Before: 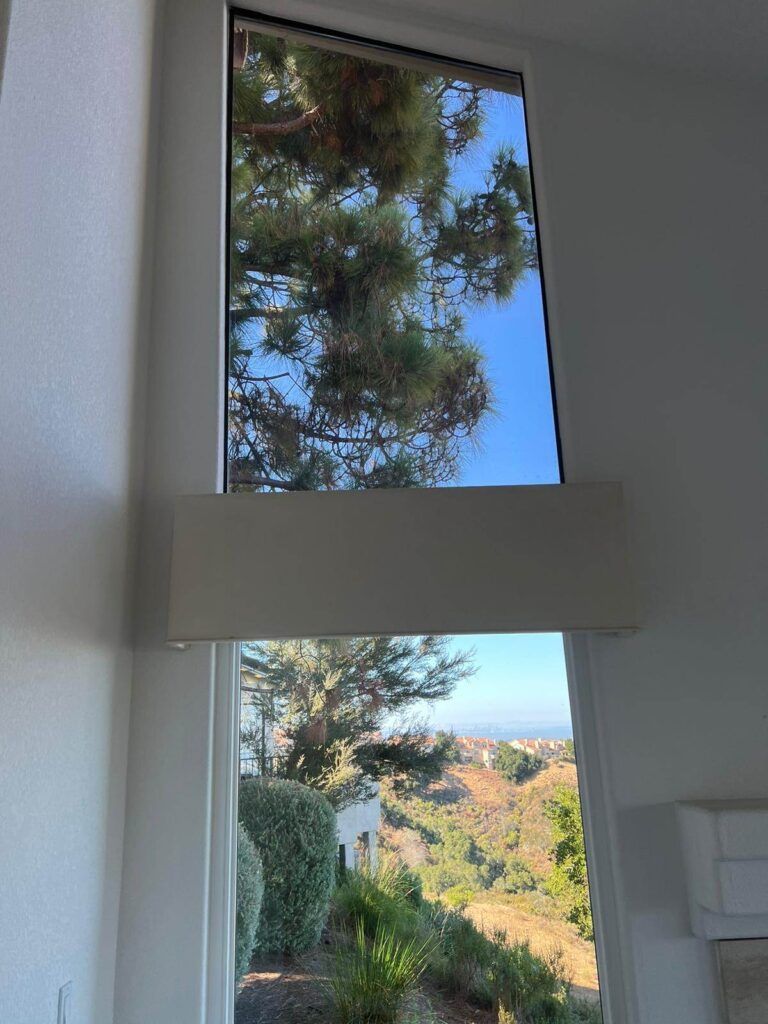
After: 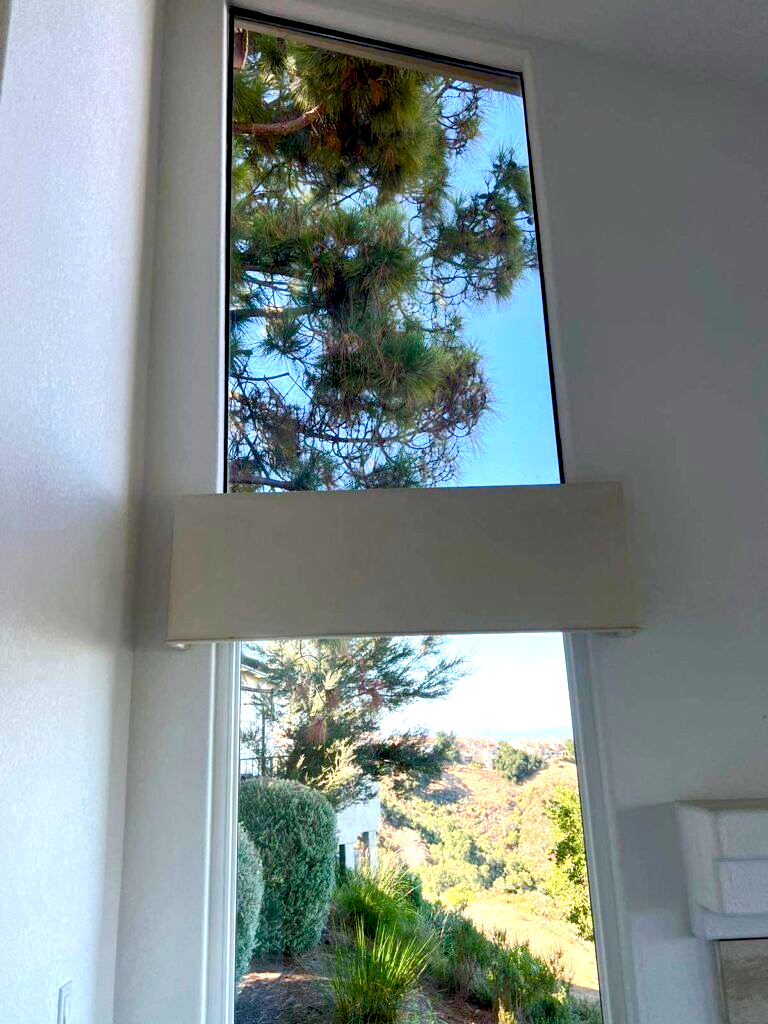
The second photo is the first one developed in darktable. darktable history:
local contrast: highlights 100%, shadows 100%, detail 120%, midtone range 0.2
color balance rgb: shadows lift › luminance -9.41%, highlights gain › luminance 17.6%, global offset › luminance -1.45%, perceptual saturation grading › highlights -17.77%, perceptual saturation grading › mid-tones 33.1%, perceptual saturation grading › shadows 50.52%, global vibrance 24.22%
exposure: exposure 0.7 EV, compensate highlight preservation false
